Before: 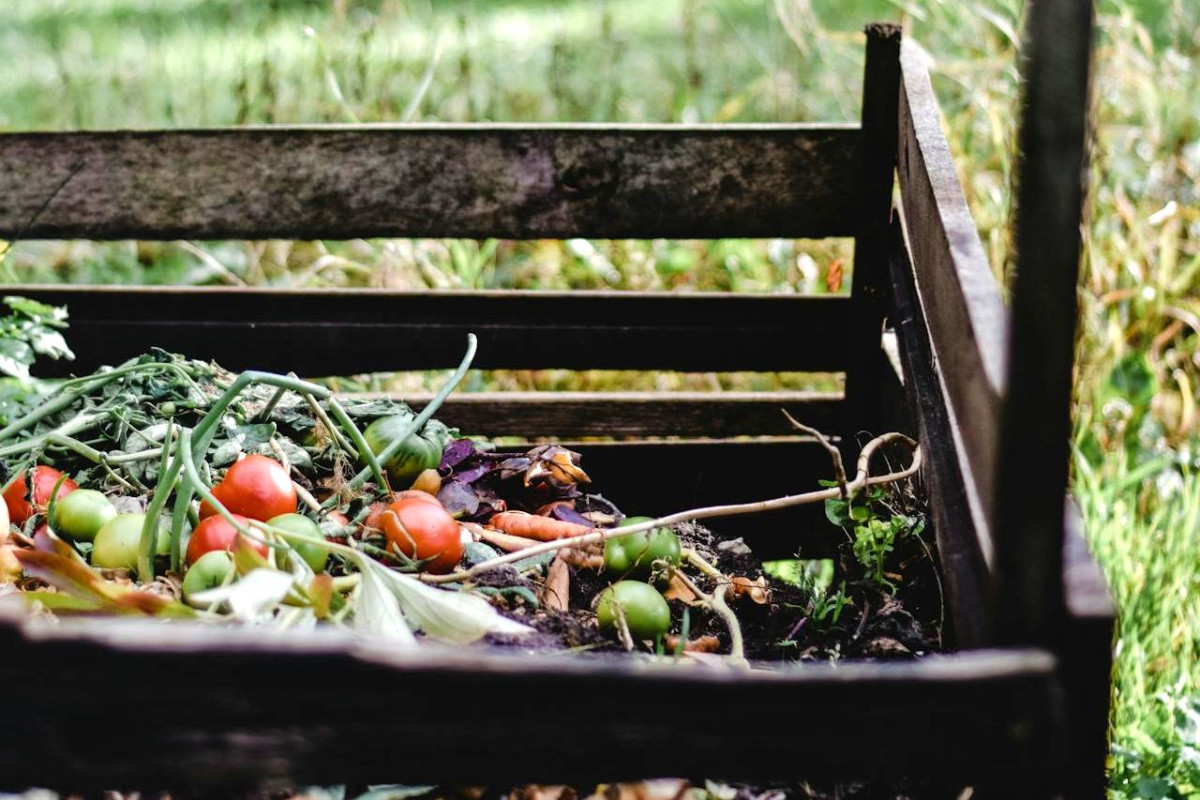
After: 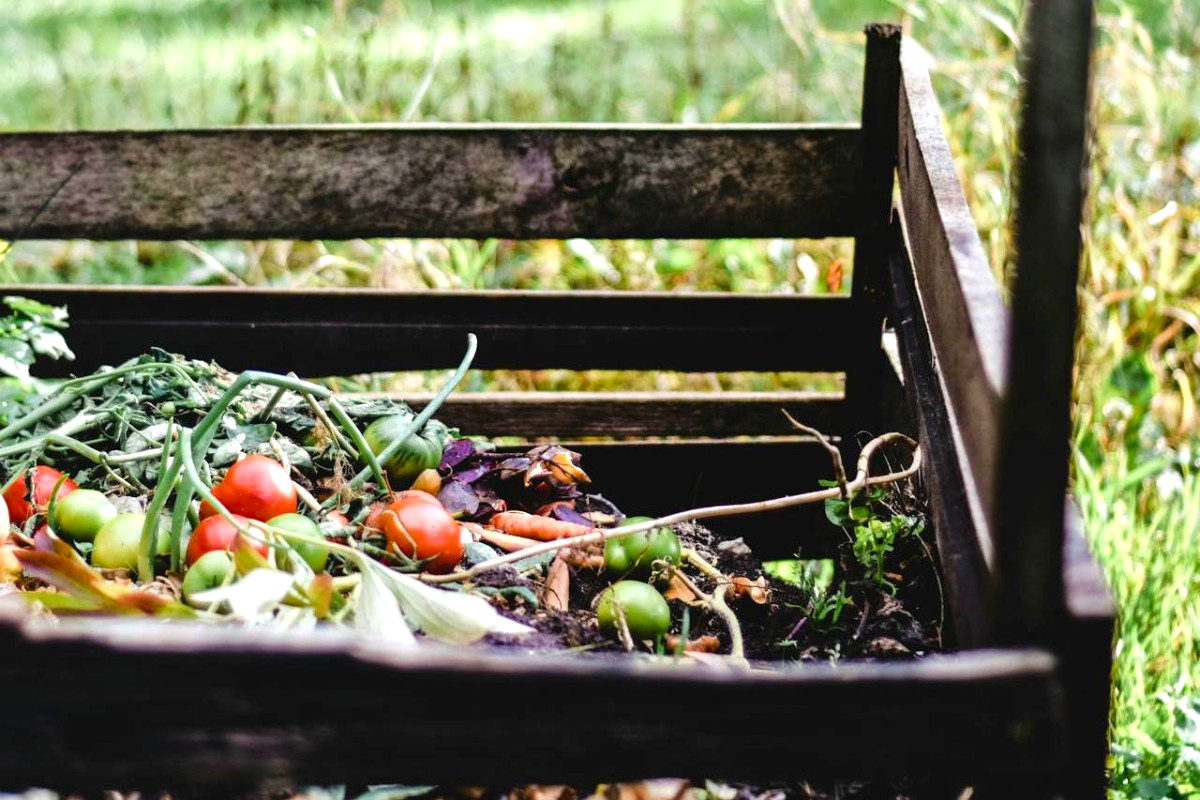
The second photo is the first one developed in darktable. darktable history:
color correction: saturation 1.11
exposure: exposure 0.258 EV, compensate highlight preservation false
